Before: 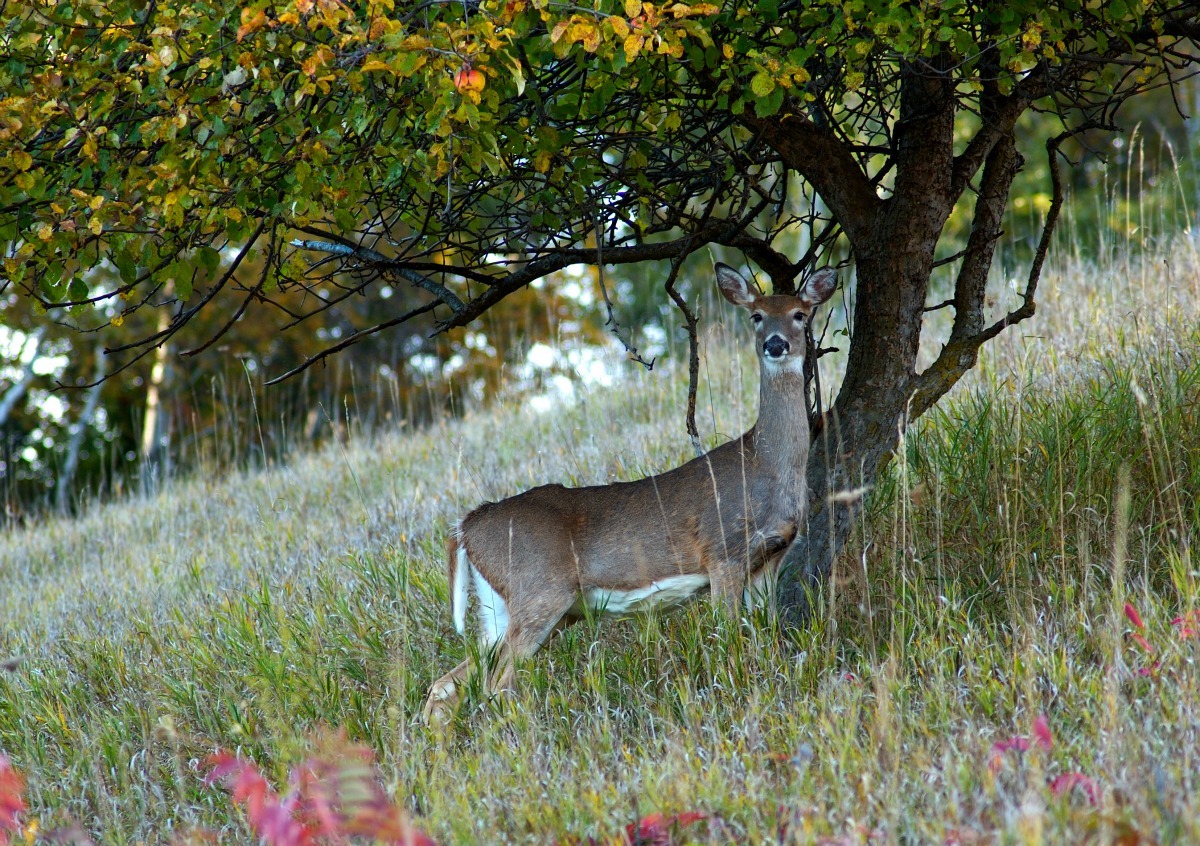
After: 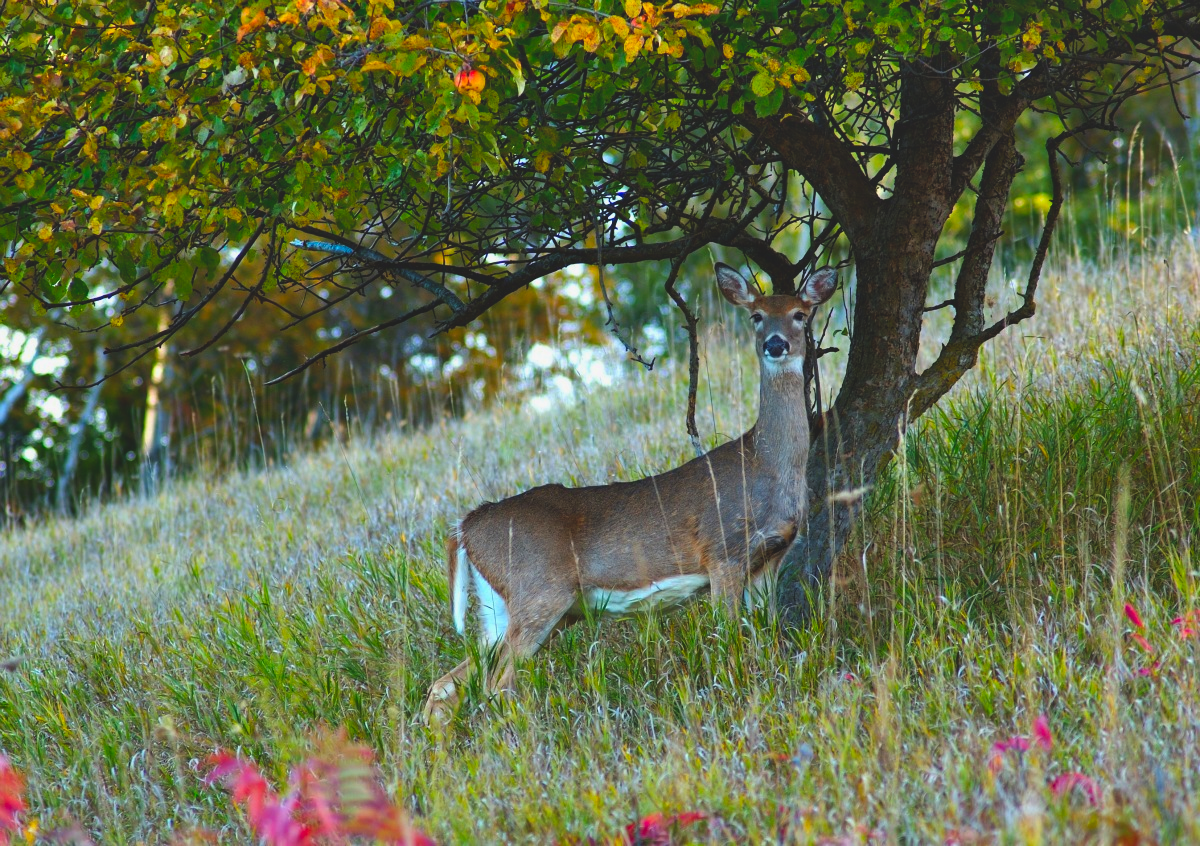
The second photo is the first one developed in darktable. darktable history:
contrast brightness saturation: saturation 0.5
shadows and highlights: radius 118.69, shadows 42.21, highlights -61.56, soften with gaussian
exposure: black level correction -0.015, exposure -0.125 EV, compensate highlight preservation false
